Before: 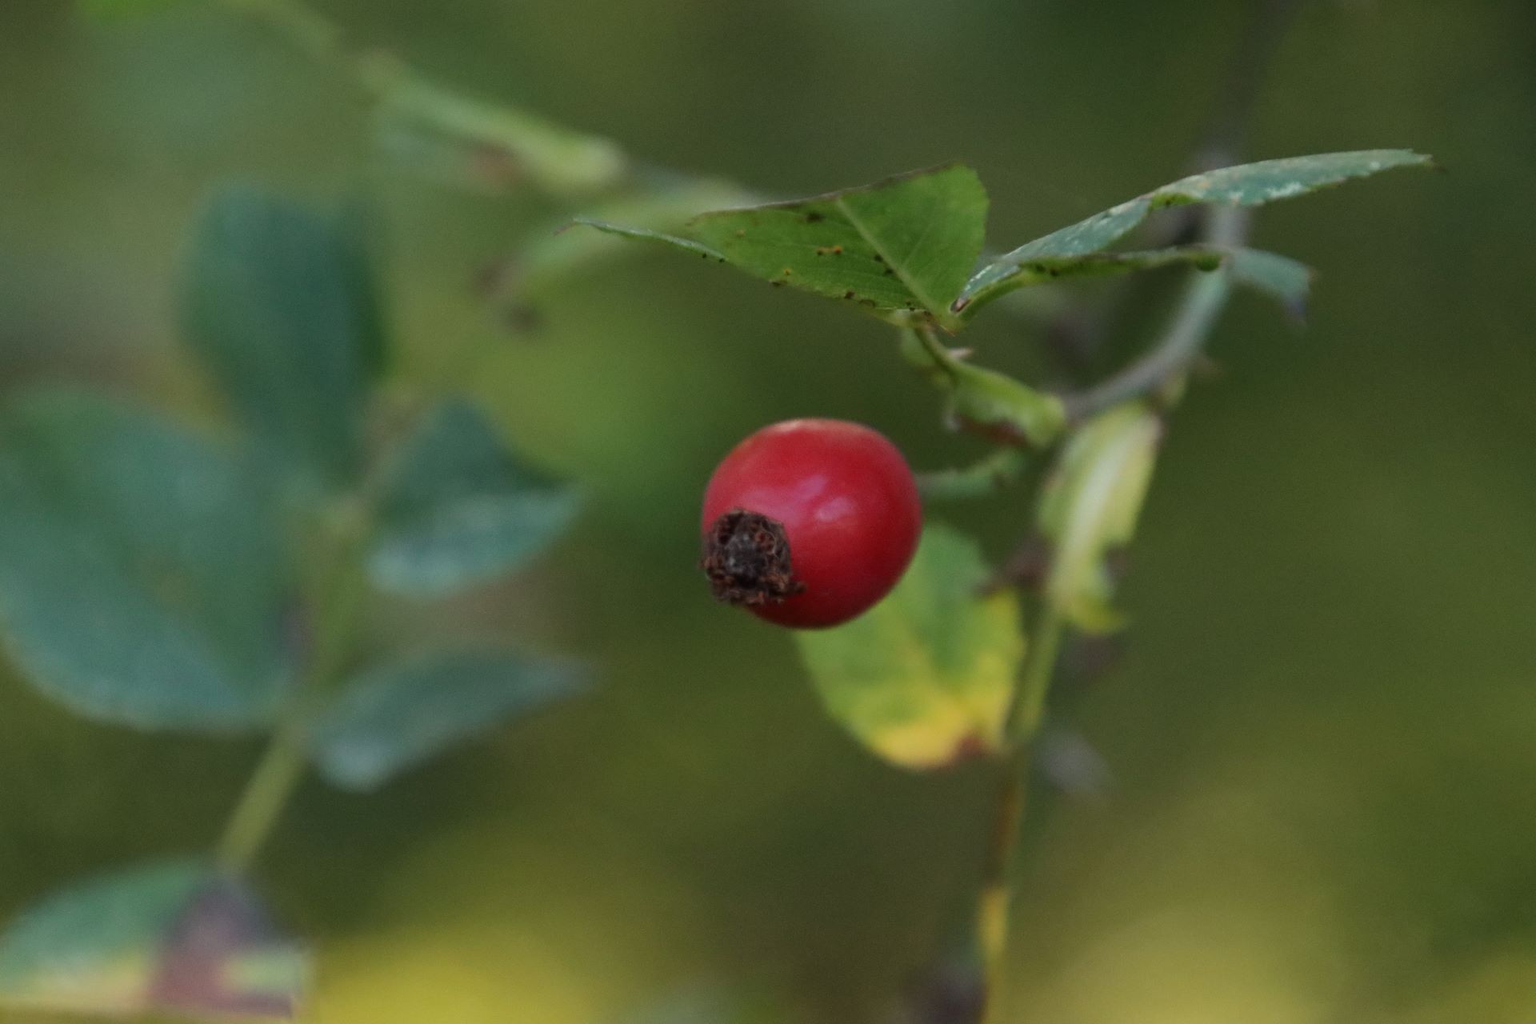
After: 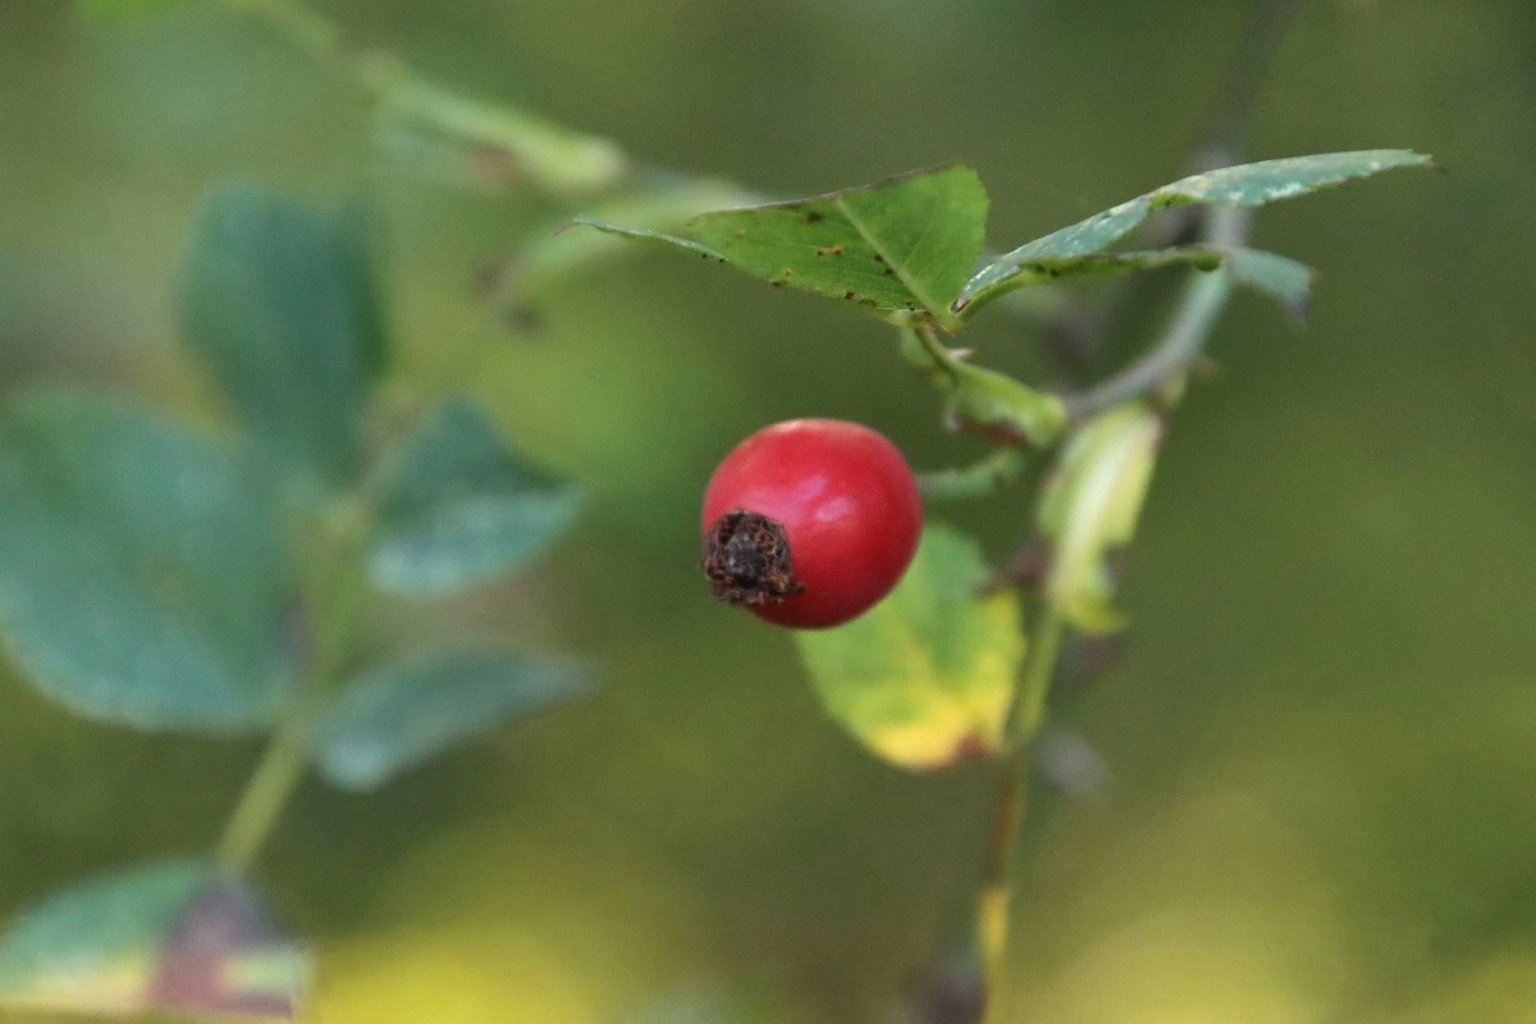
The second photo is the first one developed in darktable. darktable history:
exposure: black level correction 0, exposure 0.7 EV, compensate exposure bias true, compensate highlight preservation false
shadows and highlights: low approximation 0.01, soften with gaussian
